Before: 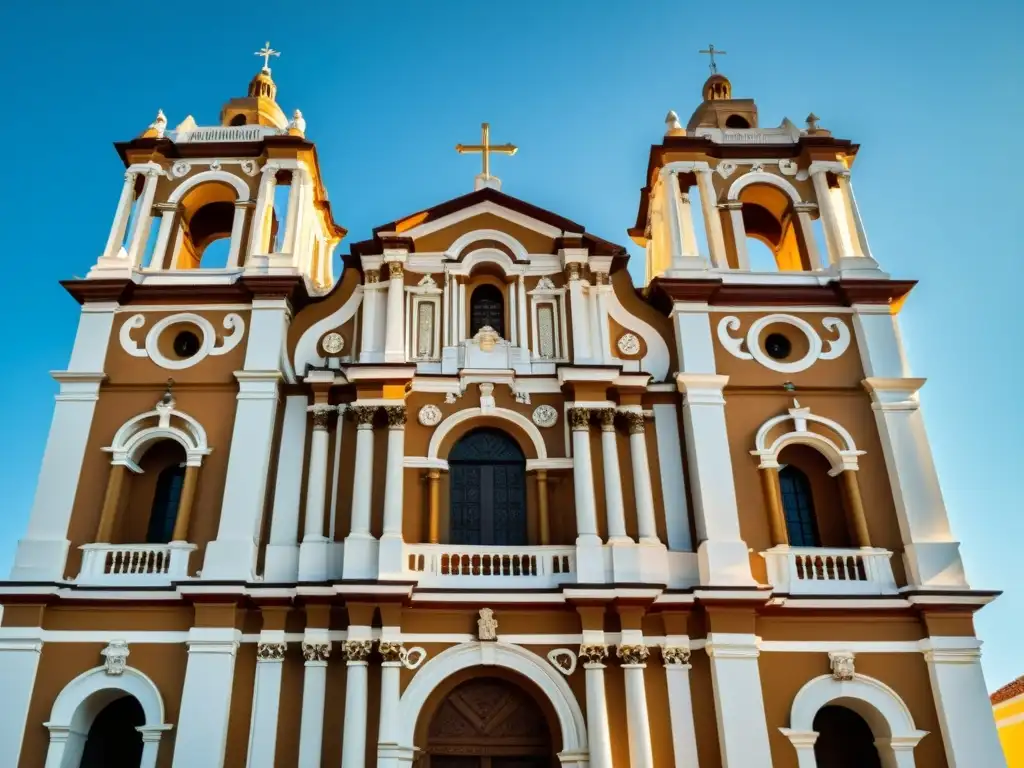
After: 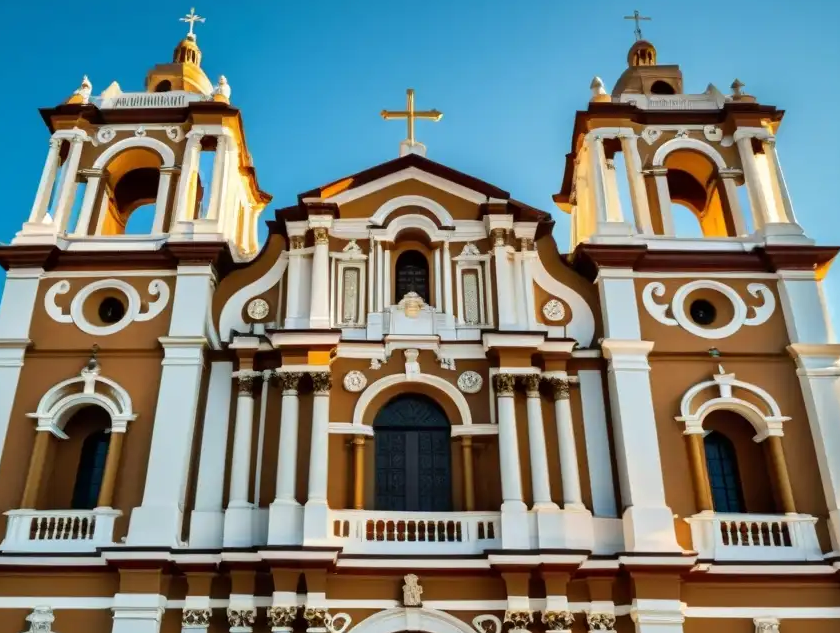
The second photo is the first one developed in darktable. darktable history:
crop and rotate: left 7.388%, top 4.434%, right 10.572%, bottom 13.107%
